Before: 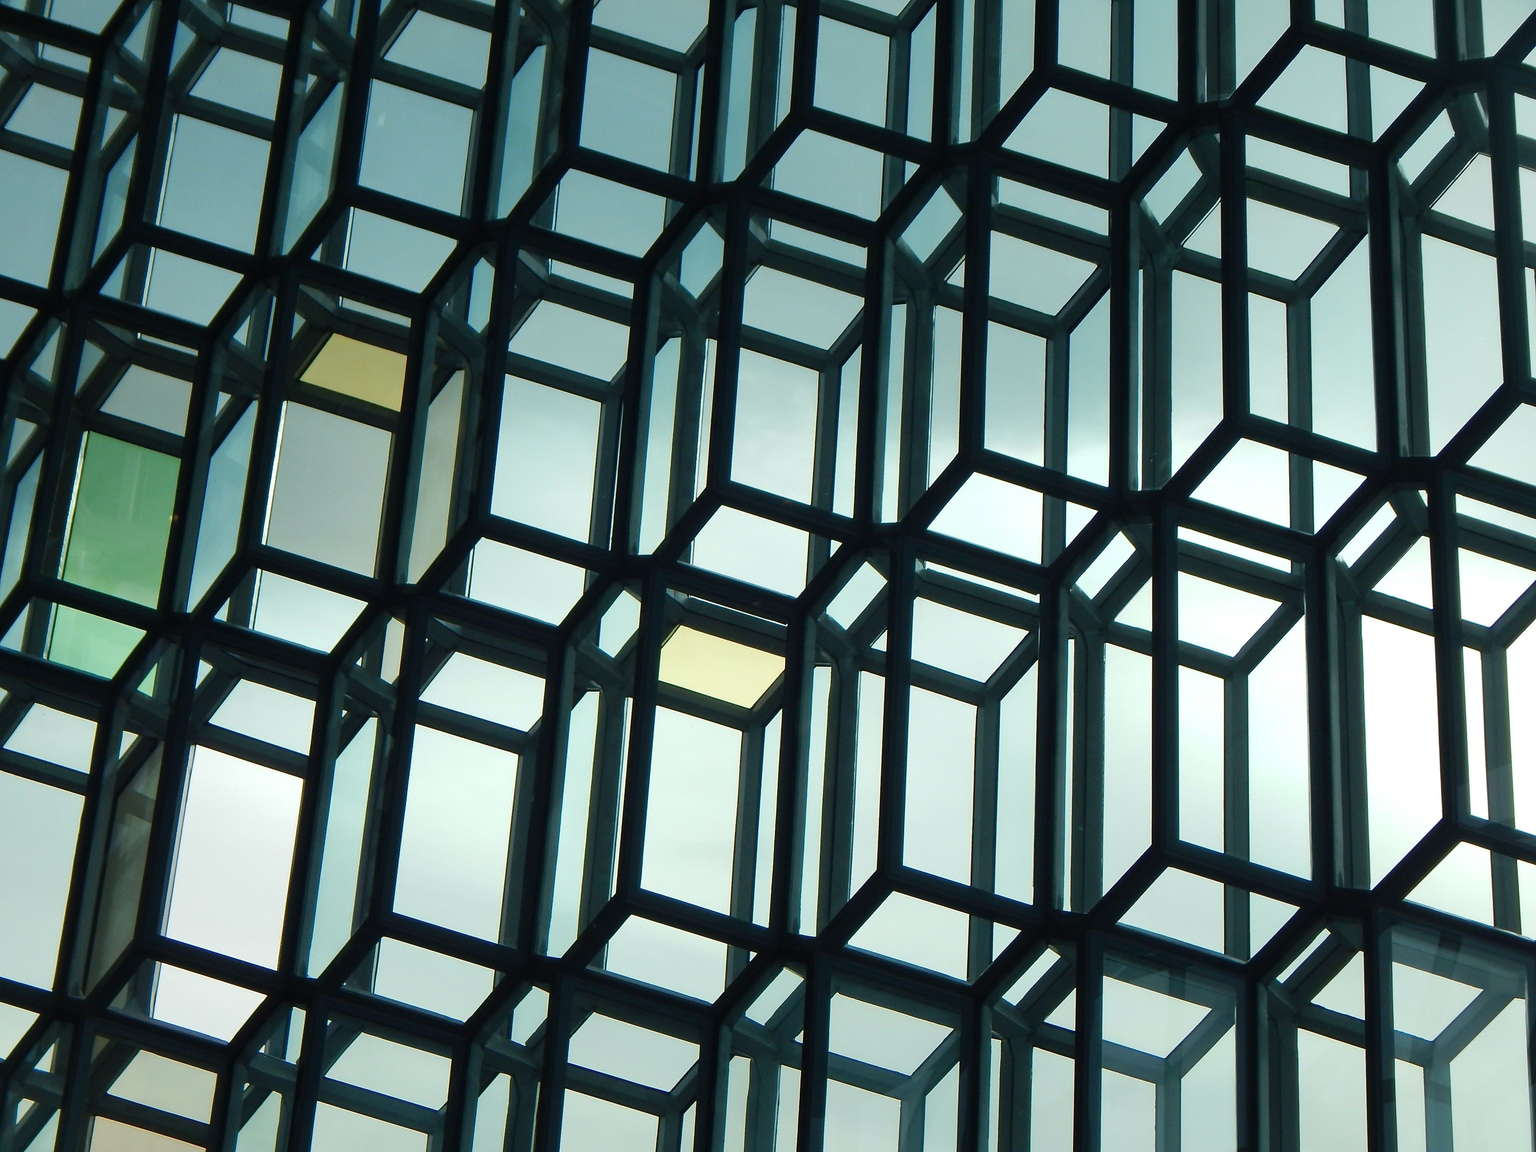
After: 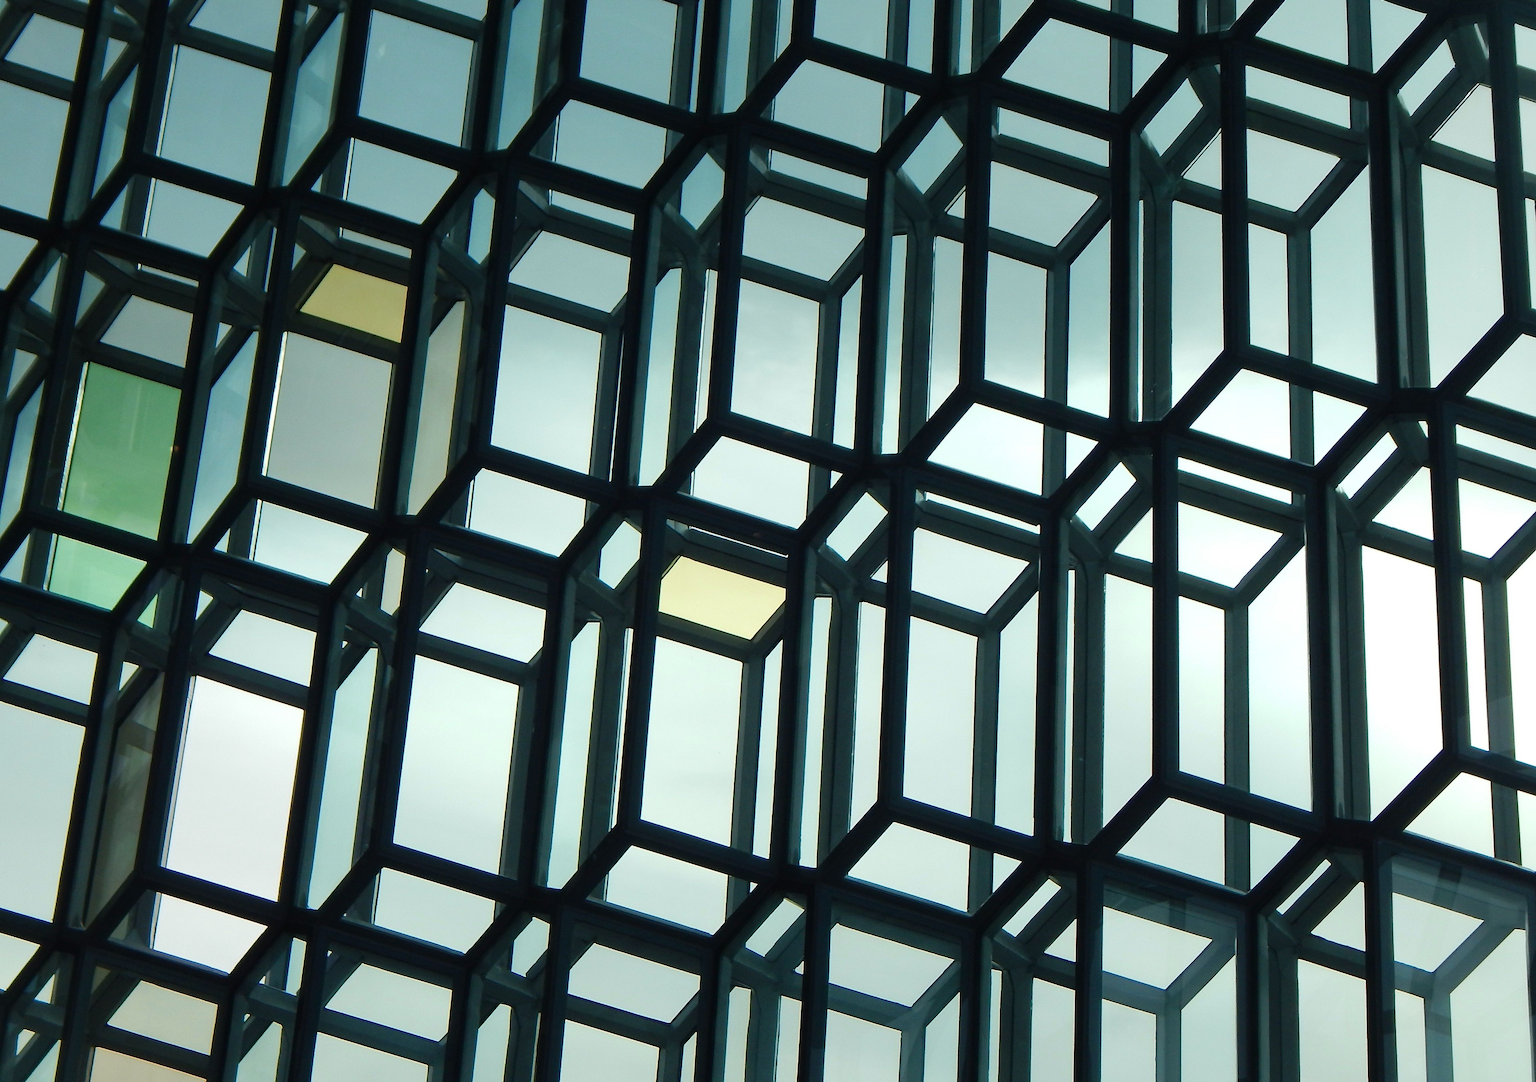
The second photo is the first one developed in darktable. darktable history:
crop and rotate: top 6.036%
